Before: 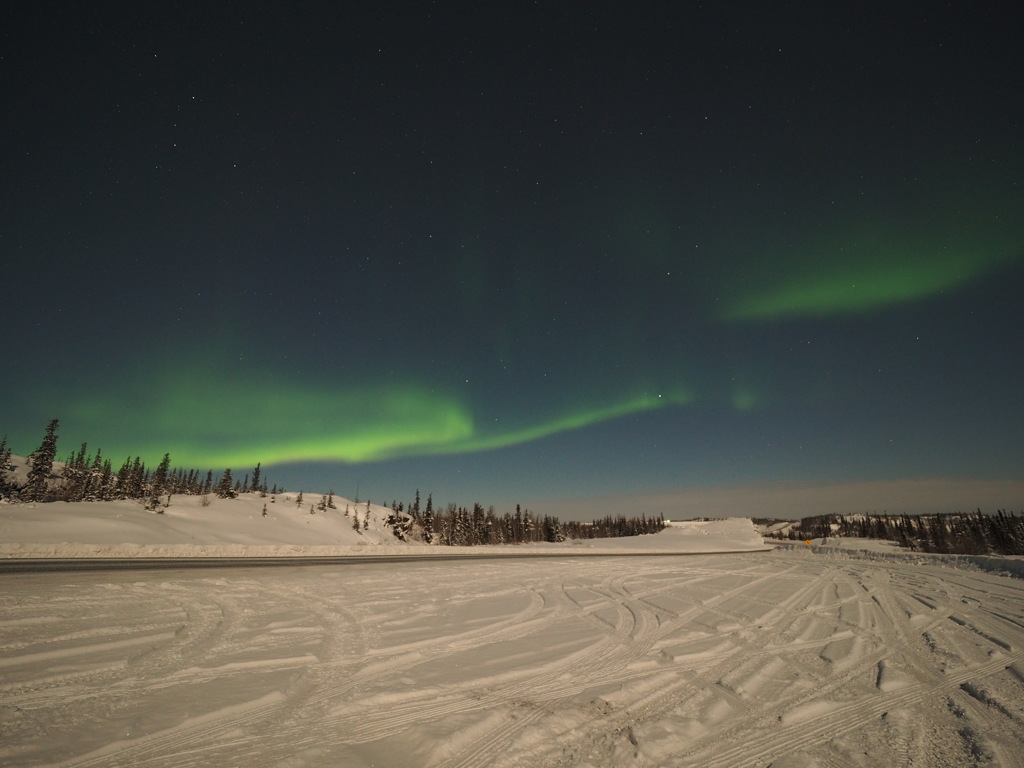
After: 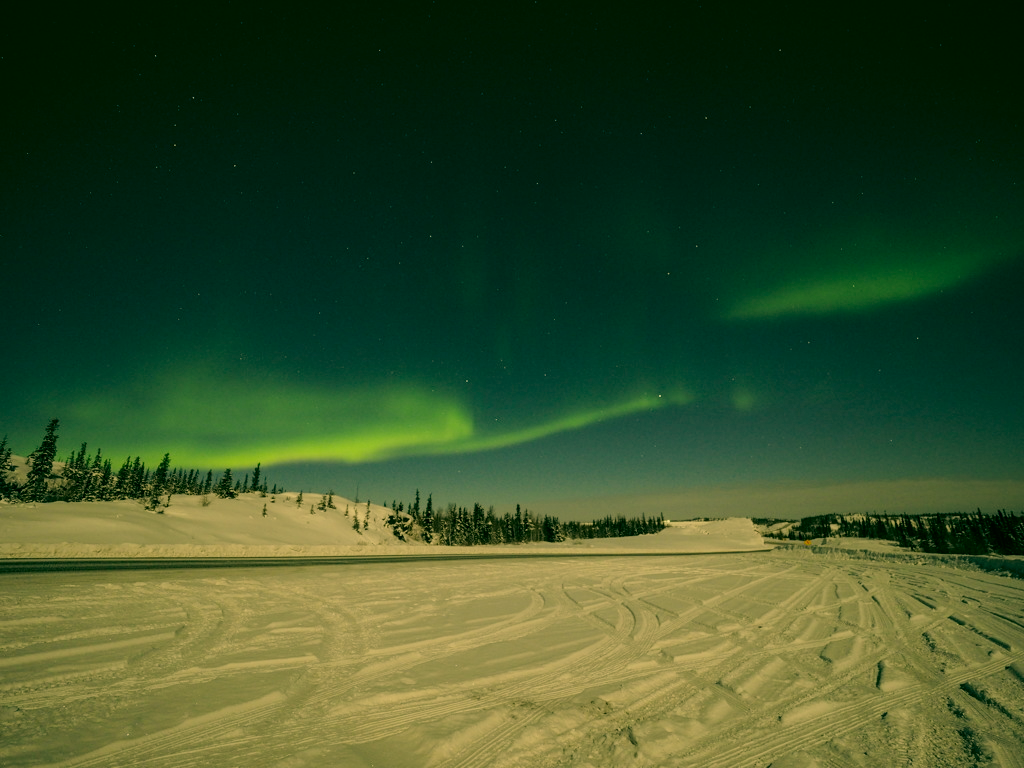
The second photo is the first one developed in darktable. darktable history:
filmic rgb: black relative exposure -7.65 EV, white relative exposure 4.56 EV, threshold 5.98 EV, hardness 3.61, enable highlight reconstruction true
color correction: highlights a* 5.62, highlights b* 33.75, shadows a* -25.77, shadows b* 3.75
local contrast: detail 130%
